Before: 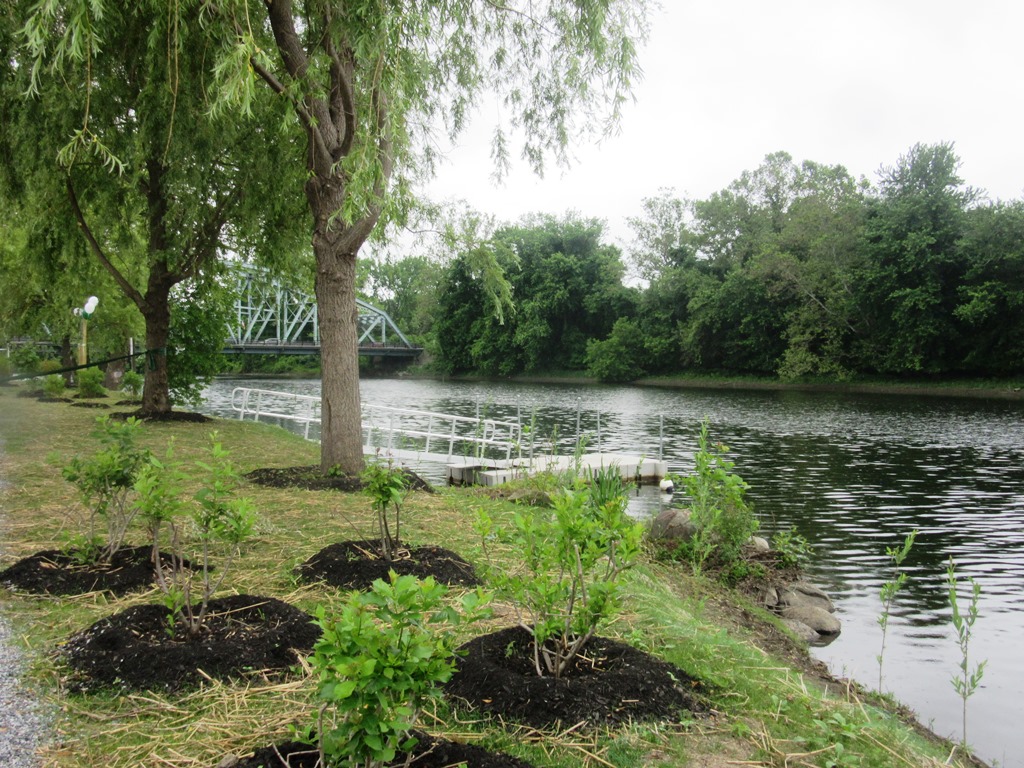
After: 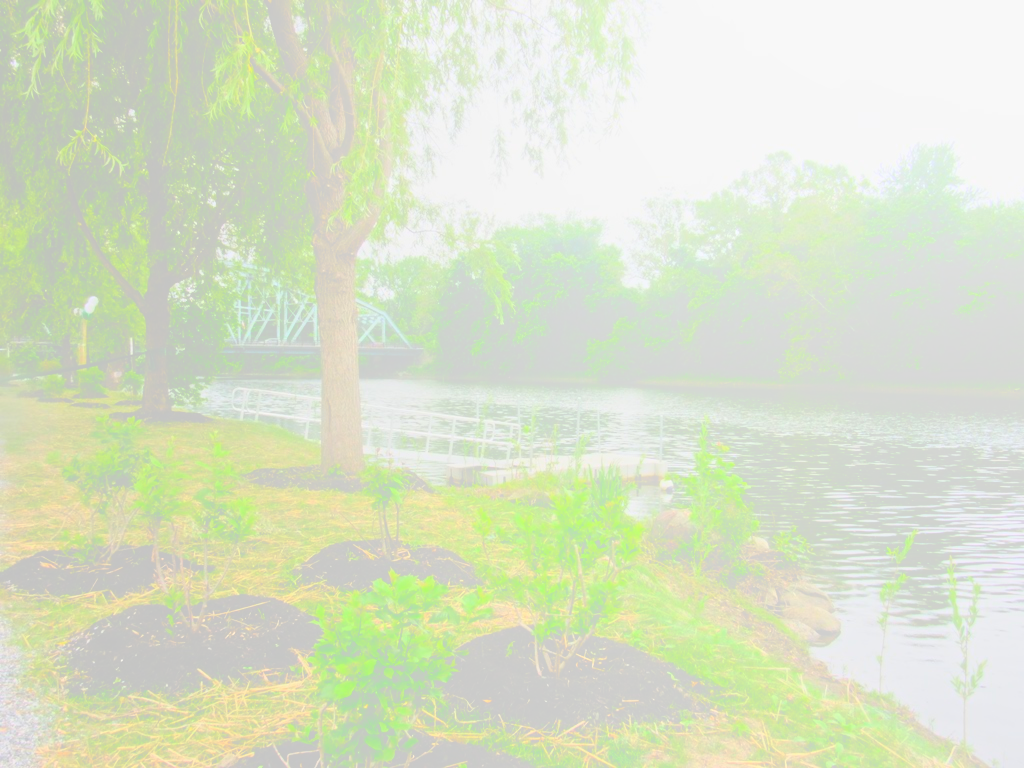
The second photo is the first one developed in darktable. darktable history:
bloom: size 70%, threshold 25%, strength 70%
tone equalizer: -8 EV -0.002 EV, -7 EV 0.005 EV, -6 EV -0.008 EV, -5 EV 0.007 EV, -4 EV -0.042 EV, -3 EV -0.233 EV, -2 EV -0.662 EV, -1 EV -0.983 EV, +0 EV -0.969 EV, smoothing diameter 2%, edges refinement/feathering 20, mask exposure compensation -1.57 EV, filter diffusion 5
rgb curve: curves: ch0 [(0, 0.186) (0.314, 0.284) (0.775, 0.708) (1, 1)], compensate middle gray true, preserve colors none
contrast brightness saturation: contrast 0.2, brightness 0.16, saturation 0.22
